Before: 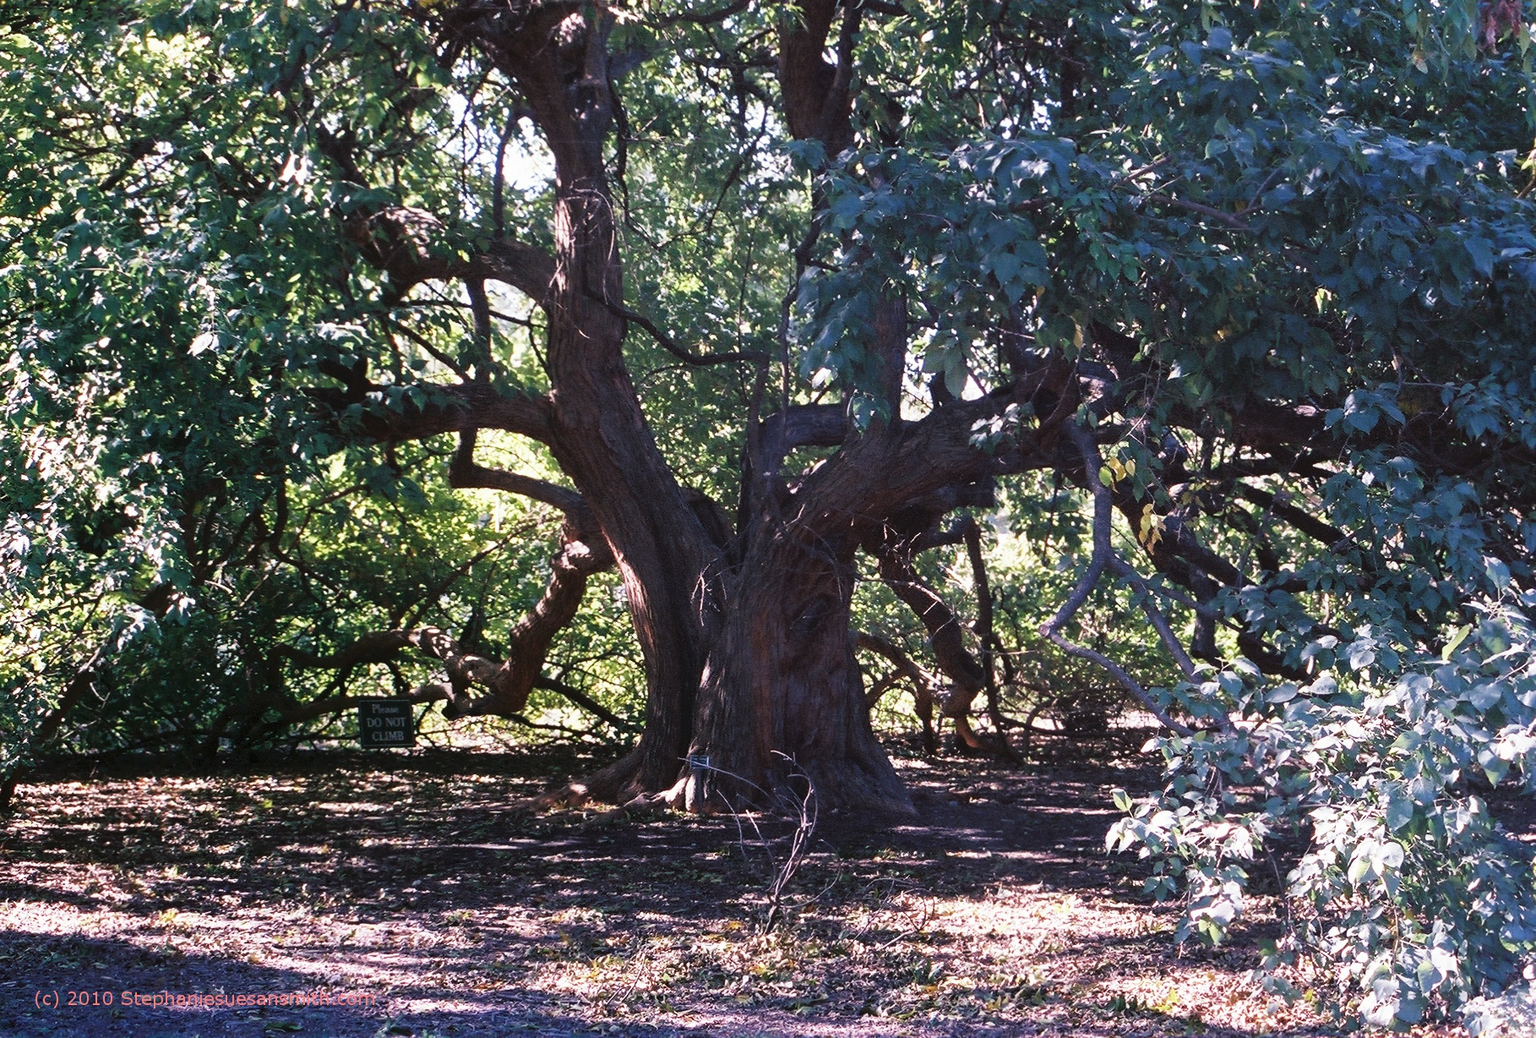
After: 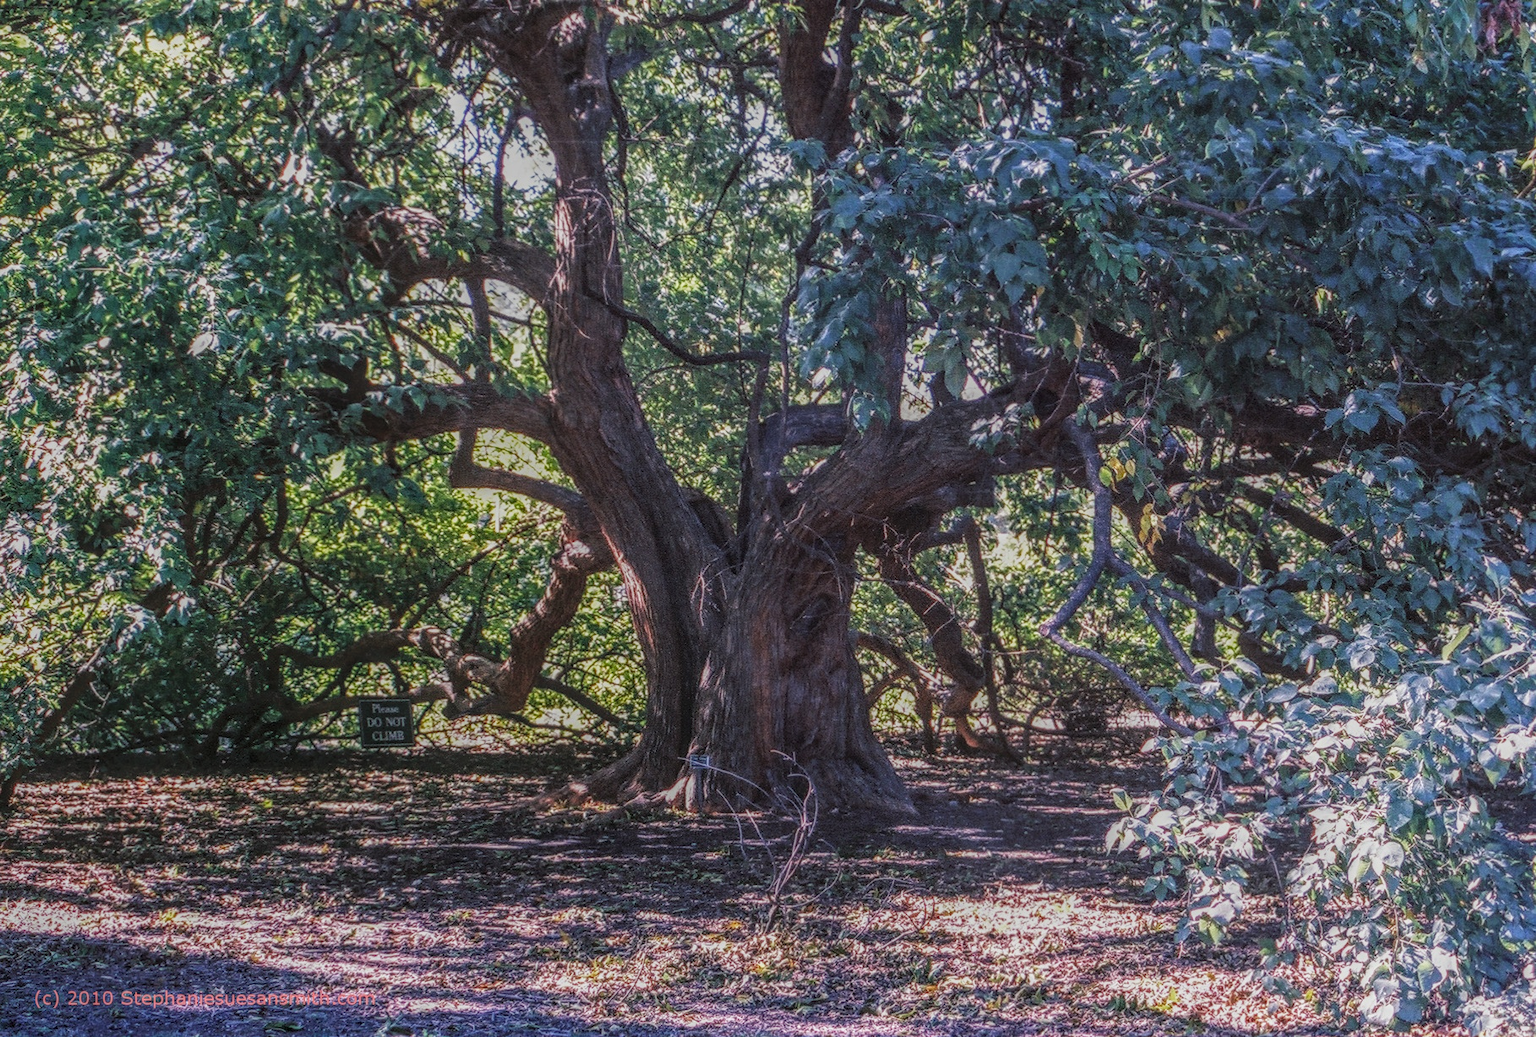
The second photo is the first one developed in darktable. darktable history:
local contrast: highlights 1%, shadows 0%, detail 199%, midtone range 0.244
